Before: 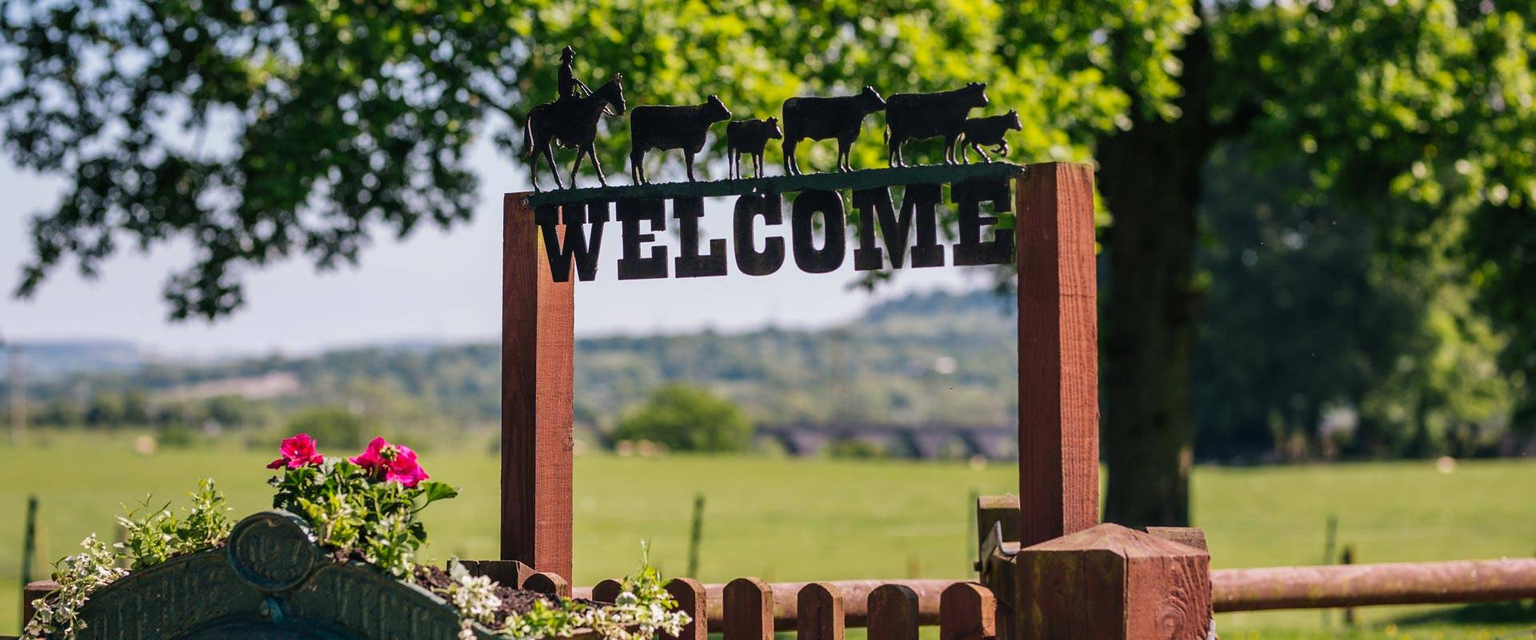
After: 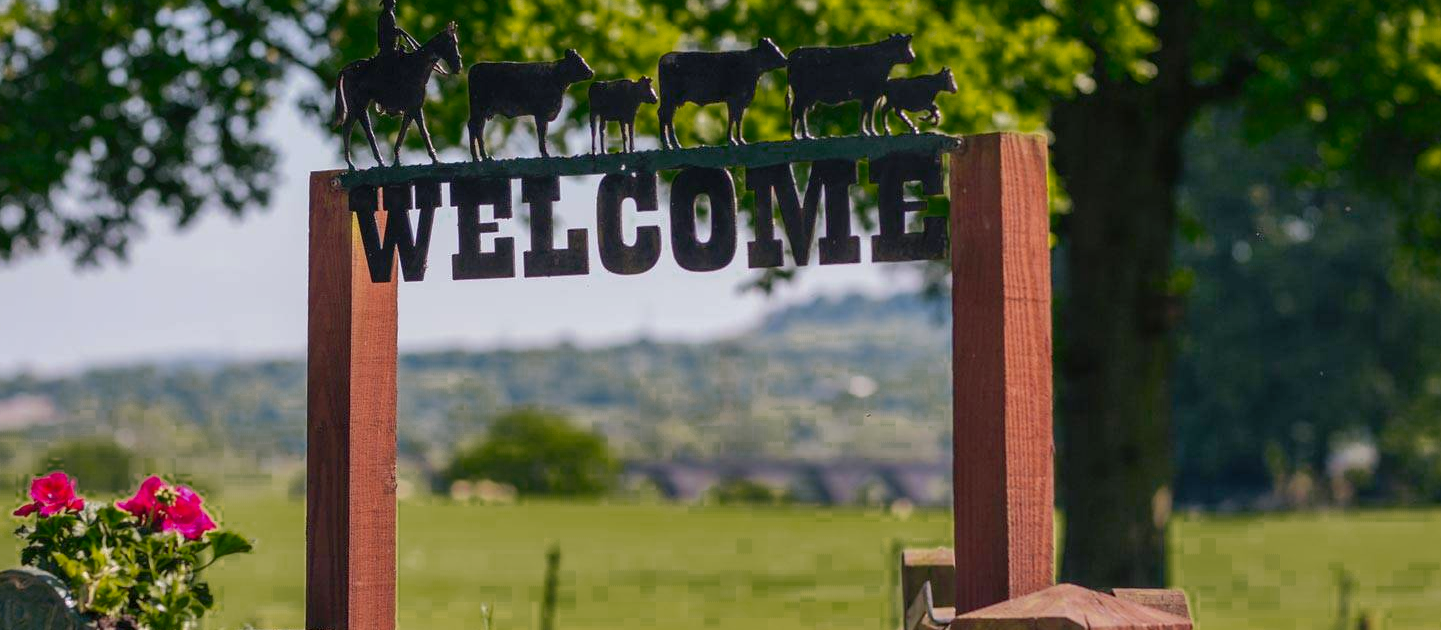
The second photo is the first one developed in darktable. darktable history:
color zones: curves: ch0 [(0.25, 0.5) (0.347, 0.092) (0.75, 0.5)]; ch1 [(0.25, 0.5) (0.33, 0.51) (0.75, 0.5)]
shadows and highlights: on, module defaults
crop: left 16.698%, top 8.802%, right 8.225%, bottom 12.43%
